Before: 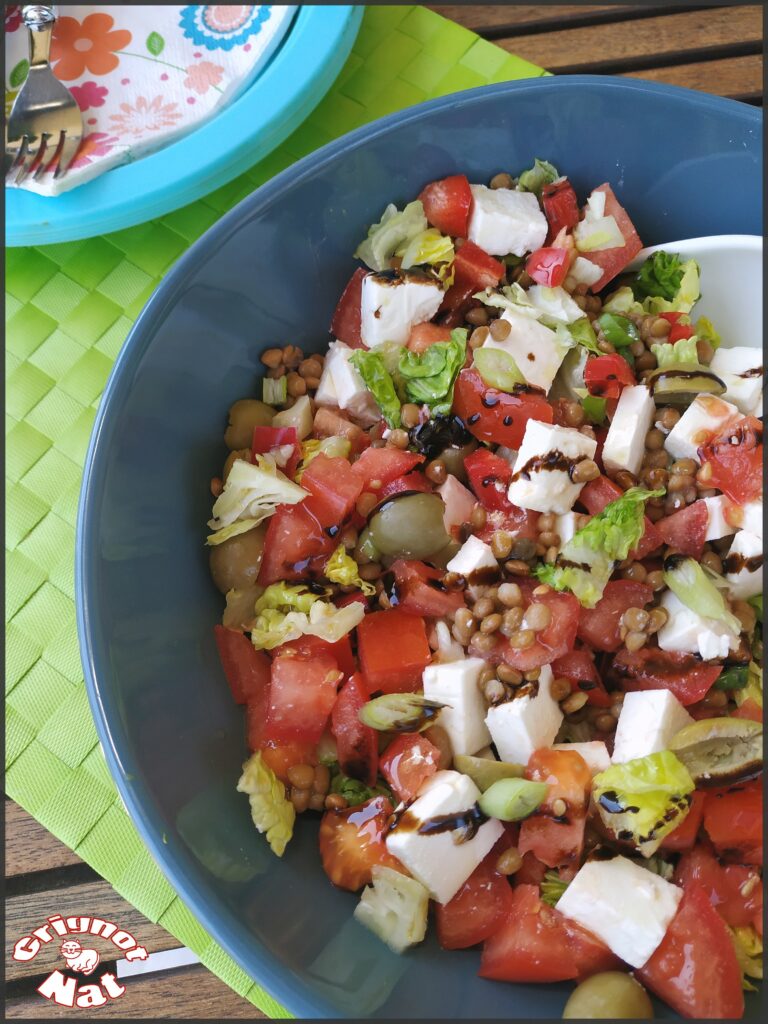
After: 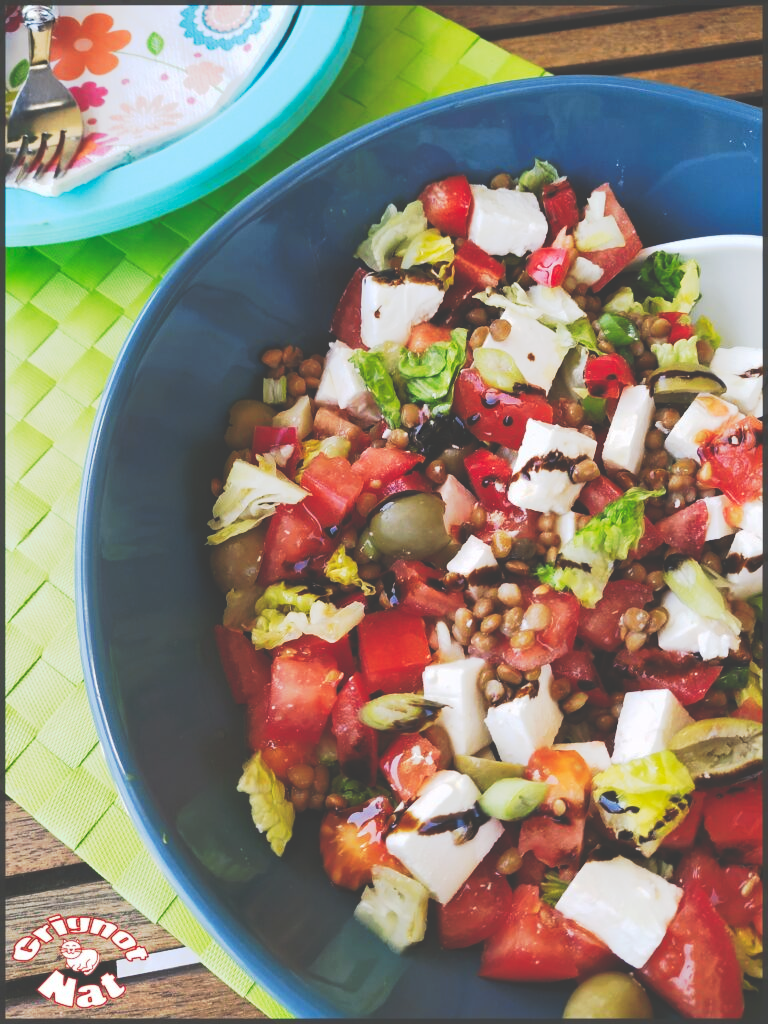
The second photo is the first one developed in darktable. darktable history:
tone curve: curves: ch0 [(0, 0) (0.003, 0.231) (0.011, 0.231) (0.025, 0.231) (0.044, 0.231) (0.069, 0.235) (0.1, 0.24) (0.136, 0.246) (0.177, 0.256) (0.224, 0.279) (0.277, 0.313) (0.335, 0.354) (0.399, 0.428) (0.468, 0.514) (0.543, 0.61) (0.623, 0.728) (0.709, 0.808) (0.801, 0.873) (0.898, 0.909) (1, 1)], preserve colors none
shadows and highlights: radius 93.07, shadows -14.46, white point adjustment 0.23, highlights 31.48, compress 48.23%, highlights color adjustment 52.79%, soften with gaussian
